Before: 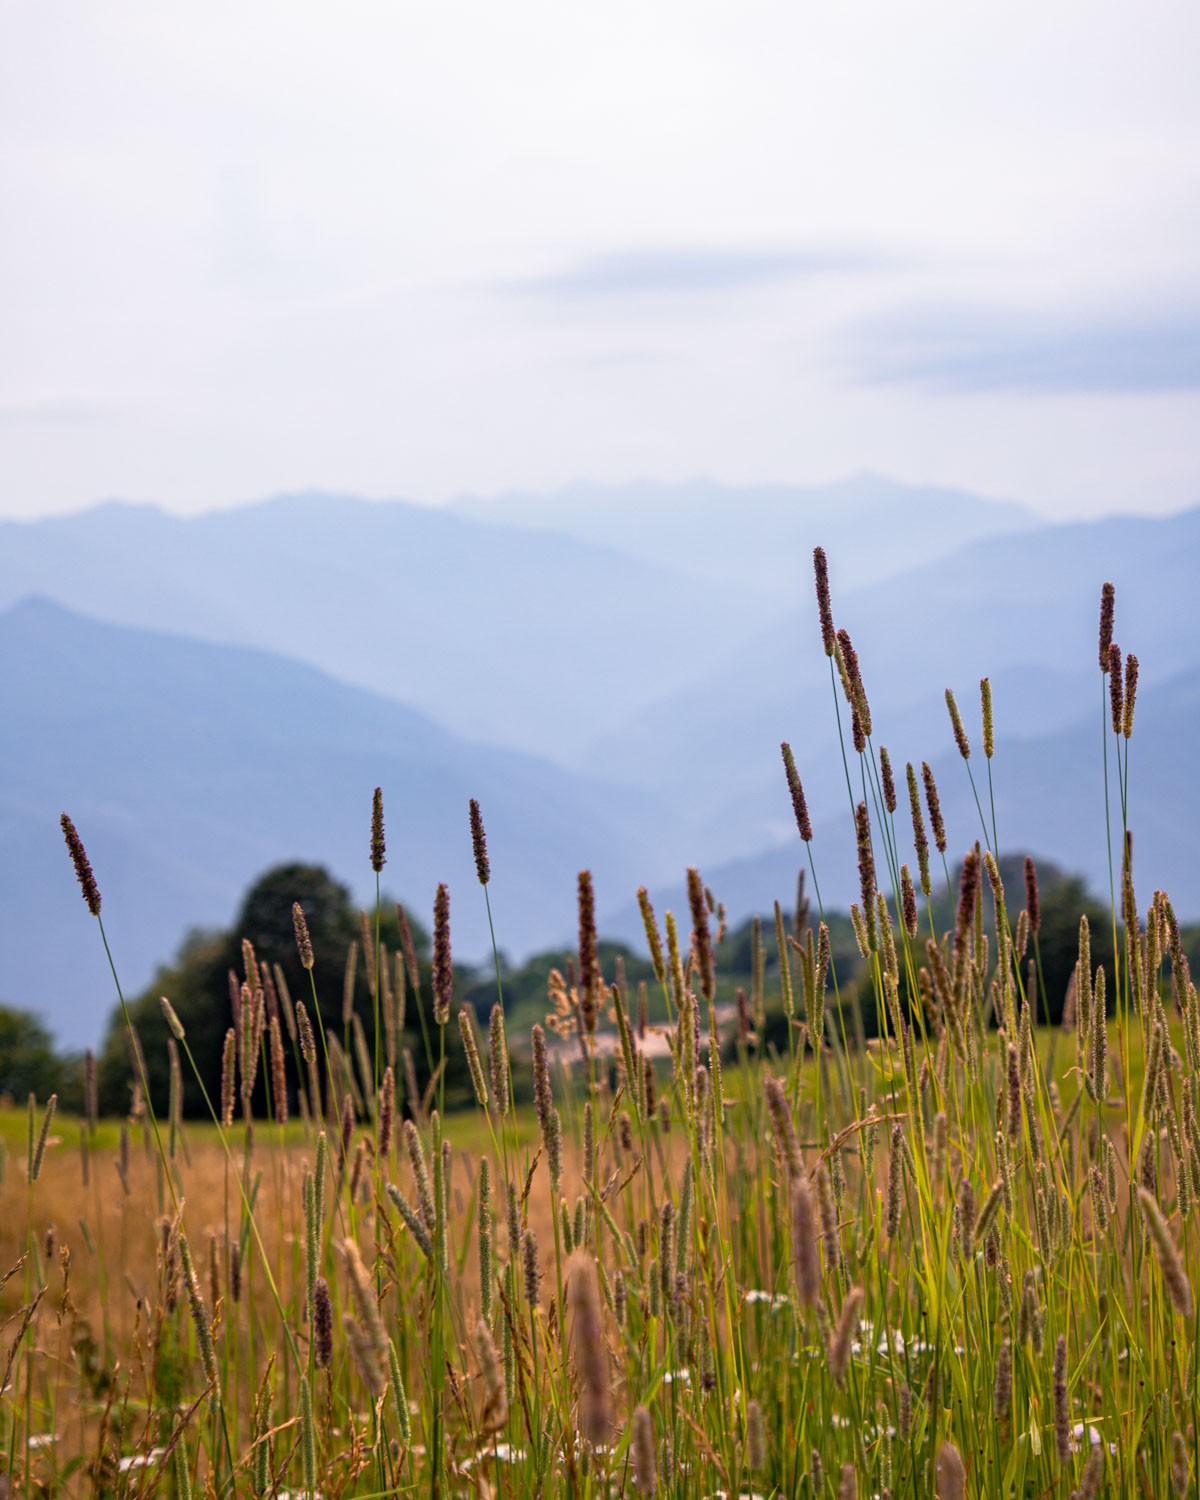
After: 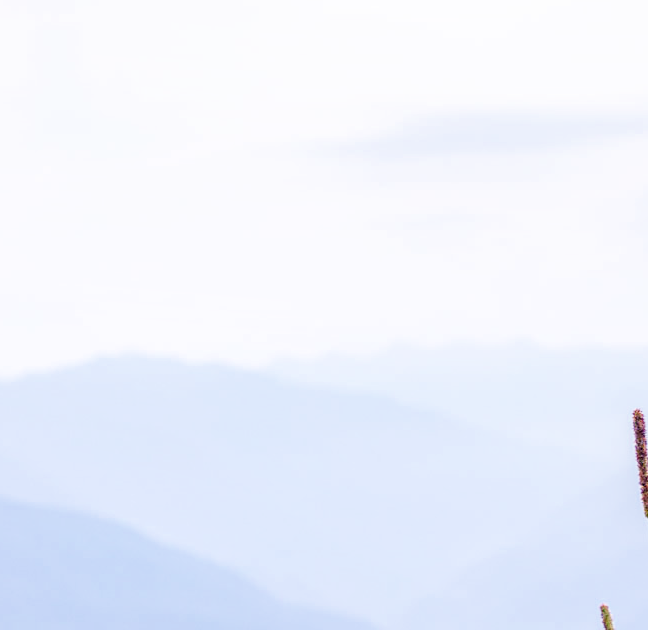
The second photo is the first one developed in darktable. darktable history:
local contrast: detail 130%
exposure: black level correction 0, exposure 2.089 EV, compensate highlight preservation false
crop: left 15.088%, top 9.232%, right 30.835%, bottom 48.737%
filmic rgb: black relative exposure -7.43 EV, white relative exposure 4.84 EV, hardness 3.4
